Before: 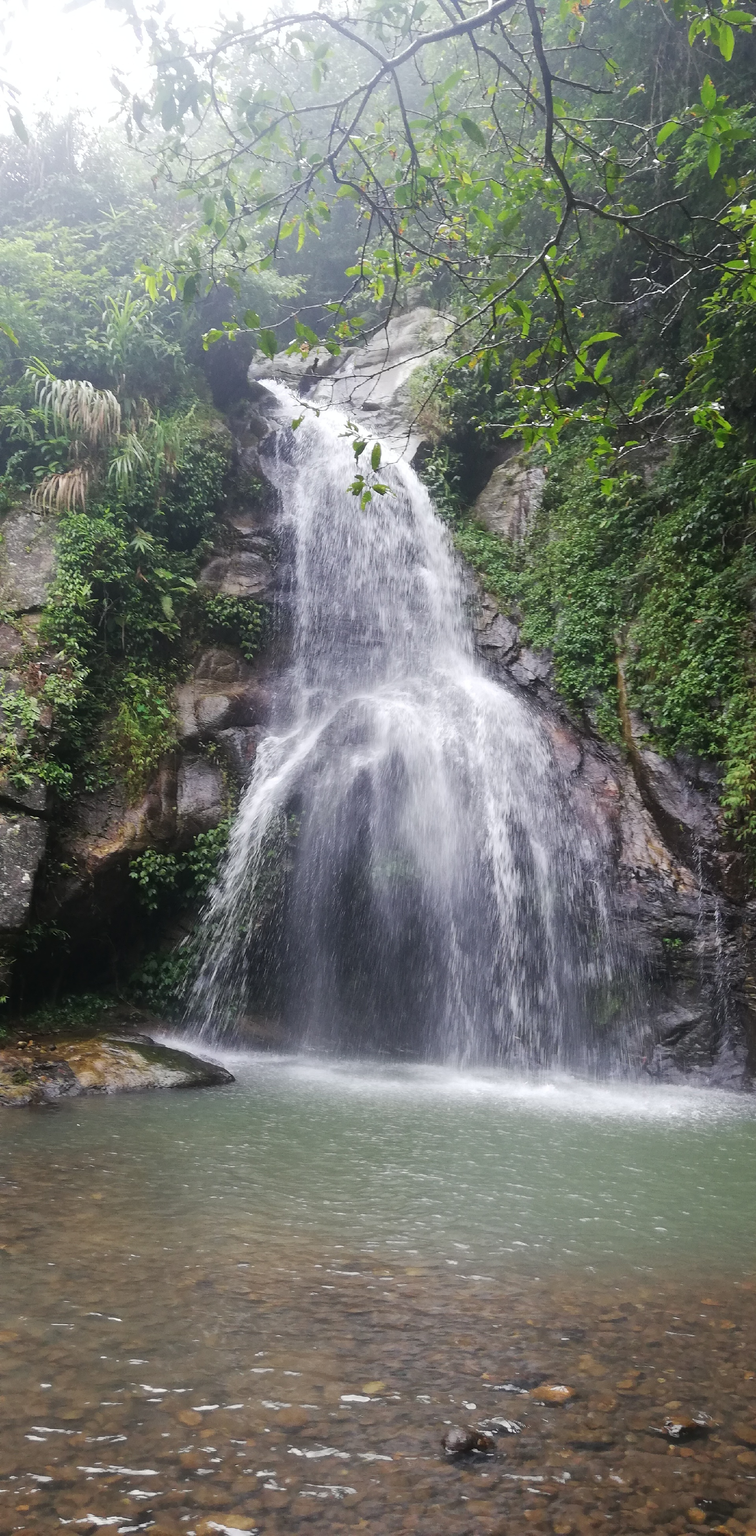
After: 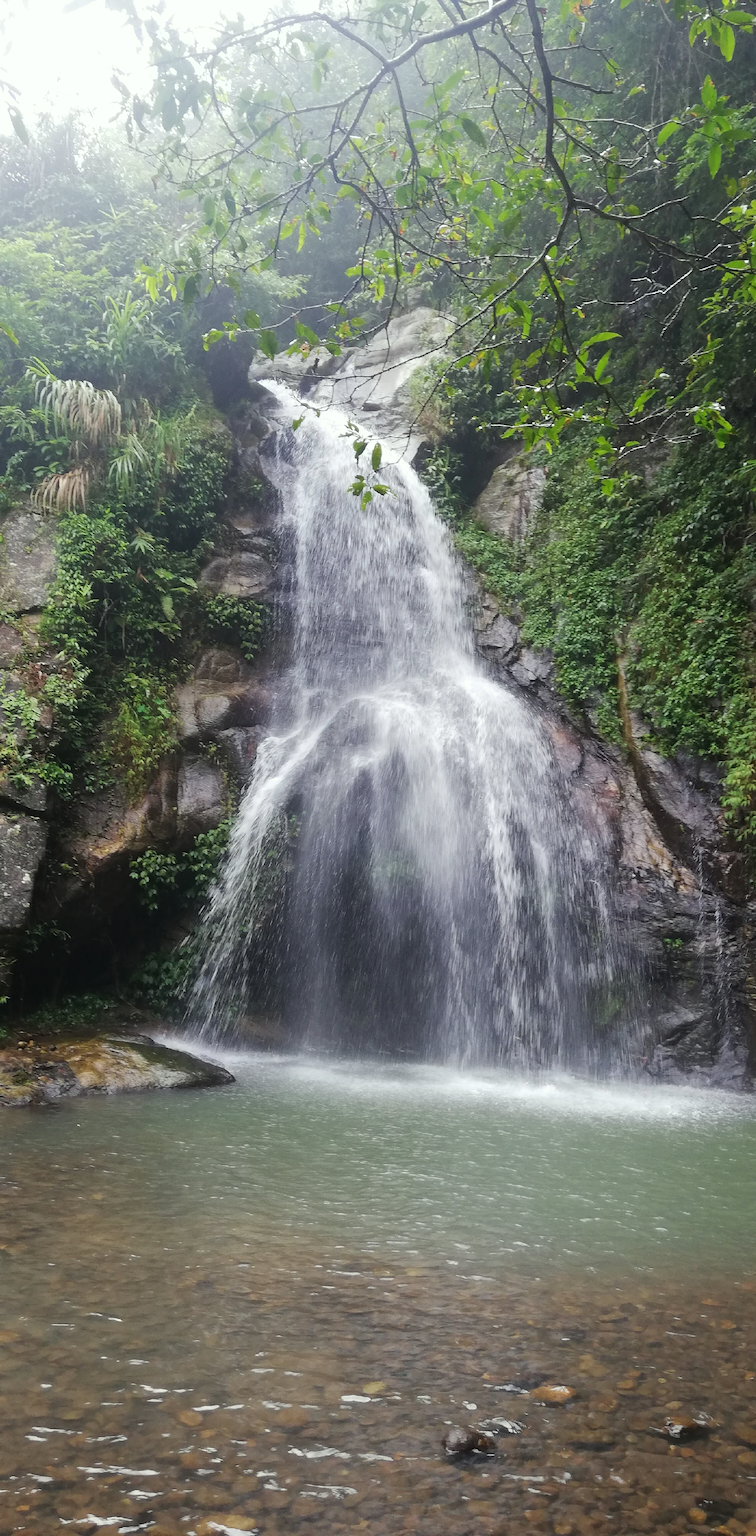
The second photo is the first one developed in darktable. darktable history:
color correction: highlights a* -2.56, highlights b* 2.25
